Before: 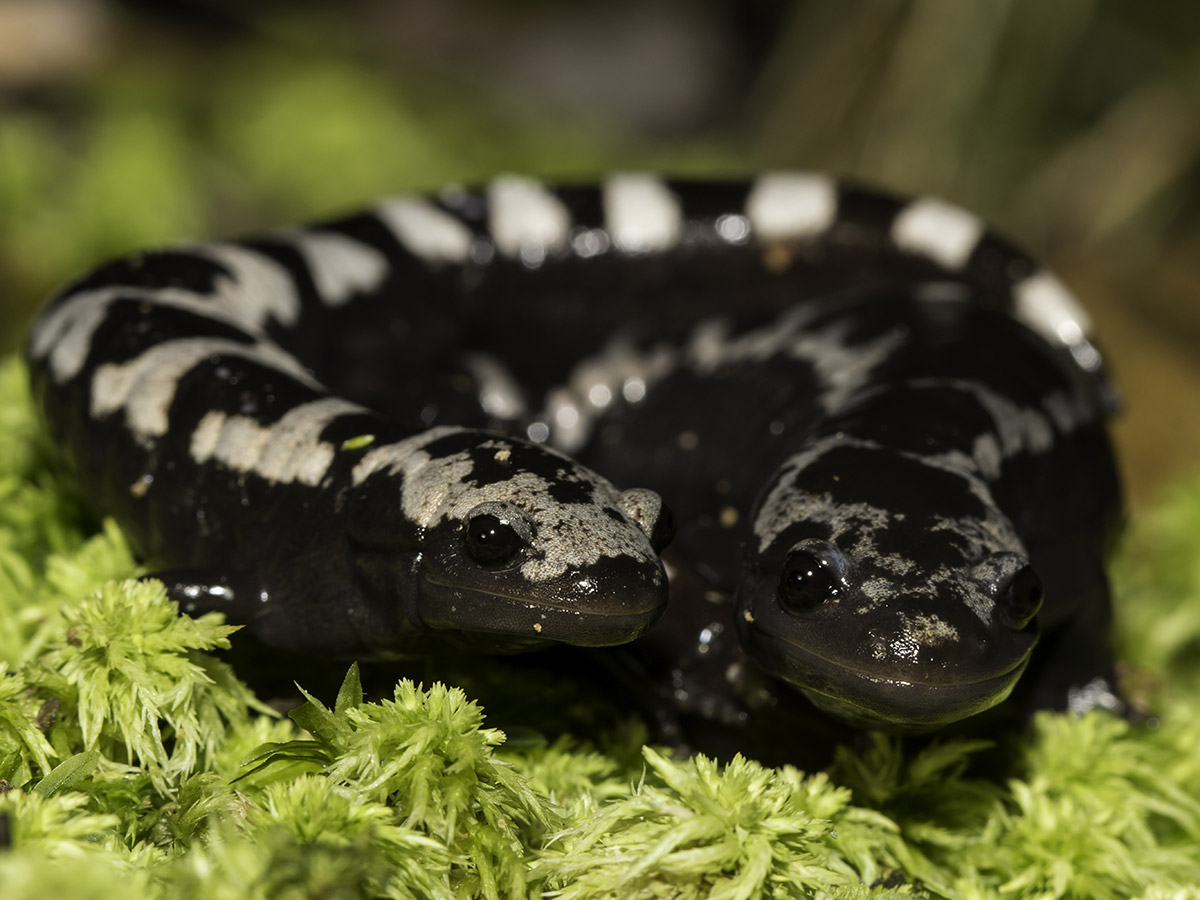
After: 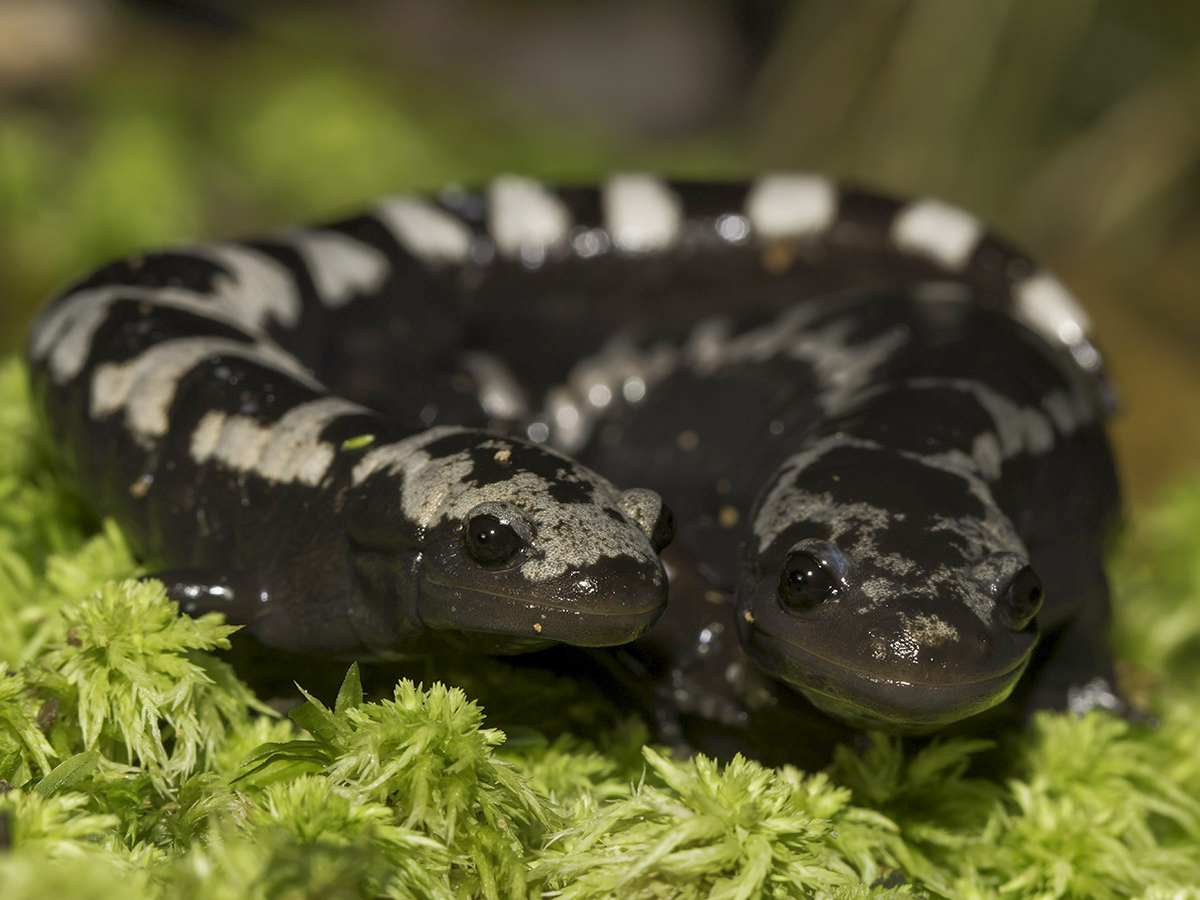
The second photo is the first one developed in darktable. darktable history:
shadows and highlights: shadows -20, white point adjustment -2, highlights -35
rgb curve: curves: ch0 [(0, 0) (0.072, 0.166) (0.217, 0.293) (0.414, 0.42) (1, 1)], compensate middle gray true, preserve colors basic power
